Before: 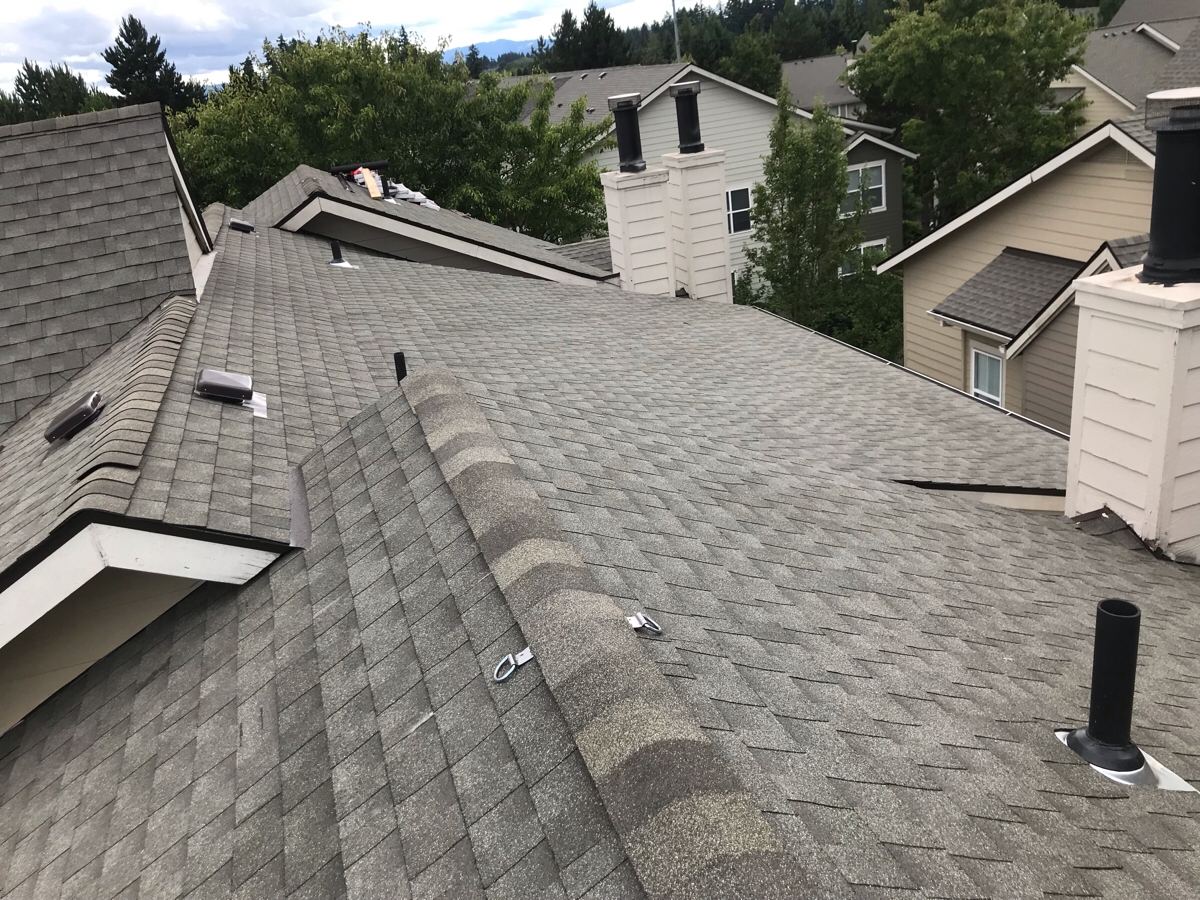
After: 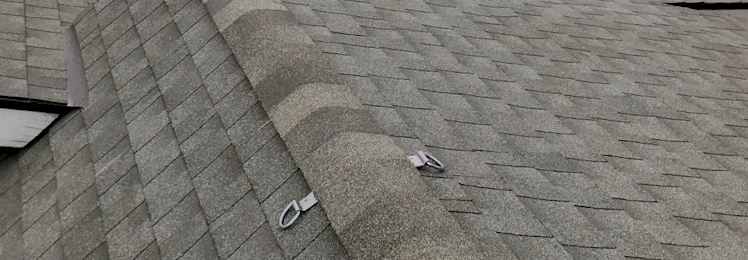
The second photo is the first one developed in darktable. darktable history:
exposure: black level correction 0.011, exposure -0.478 EV, compensate highlight preservation false
color balance rgb: shadows lift › chroma 1%, shadows lift › hue 113°, highlights gain › chroma 0.2%, highlights gain › hue 333°, perceptual saturation grading › global saturation 20%, perceptual saturation grading › highlights -50%, perceptual saturation grading › shadows 25%, contrast -20%
crop: left 18.091%, top 51.13%, right 17.525%, bottom 16.85%
rotate and perspective: rotation -3.52°, crop left 0.036, crop right 0.964, crop top 0.081, crop bottom 0.919
